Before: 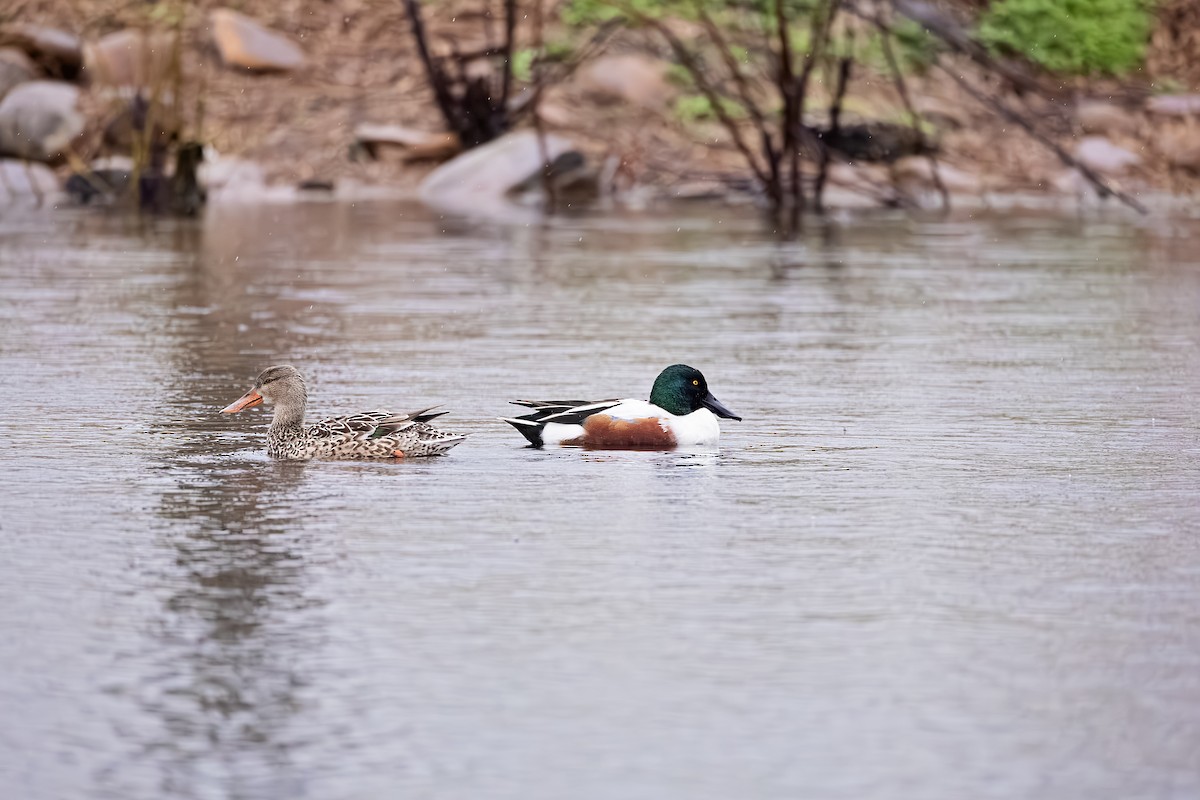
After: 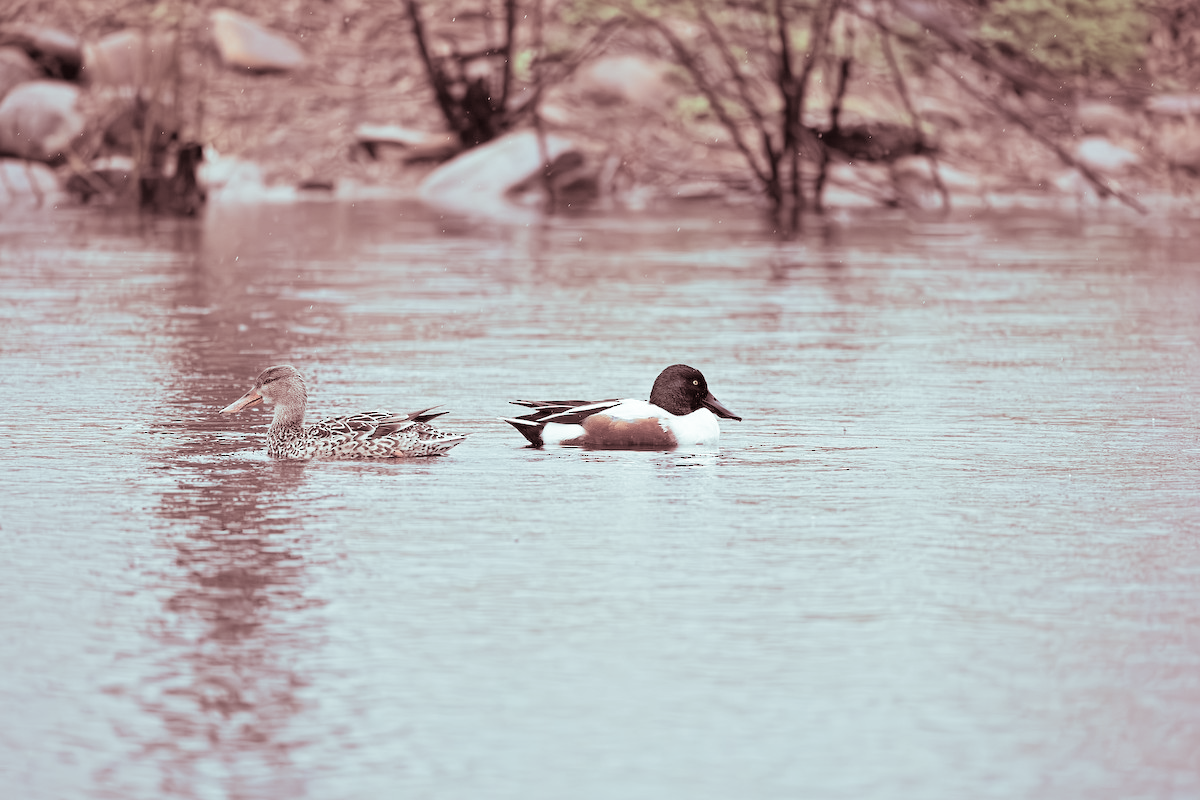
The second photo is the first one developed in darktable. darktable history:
base curve: curves: ch0 [(0, 0) (0.303, 0.277) (1, 1)]
contrast brightness saturation: brightness 0.18, saturation -0.5
split-toning: shadows › saturation 0.3, highlights › hue 180°, highlights › saturation 0.3, compress 0%
